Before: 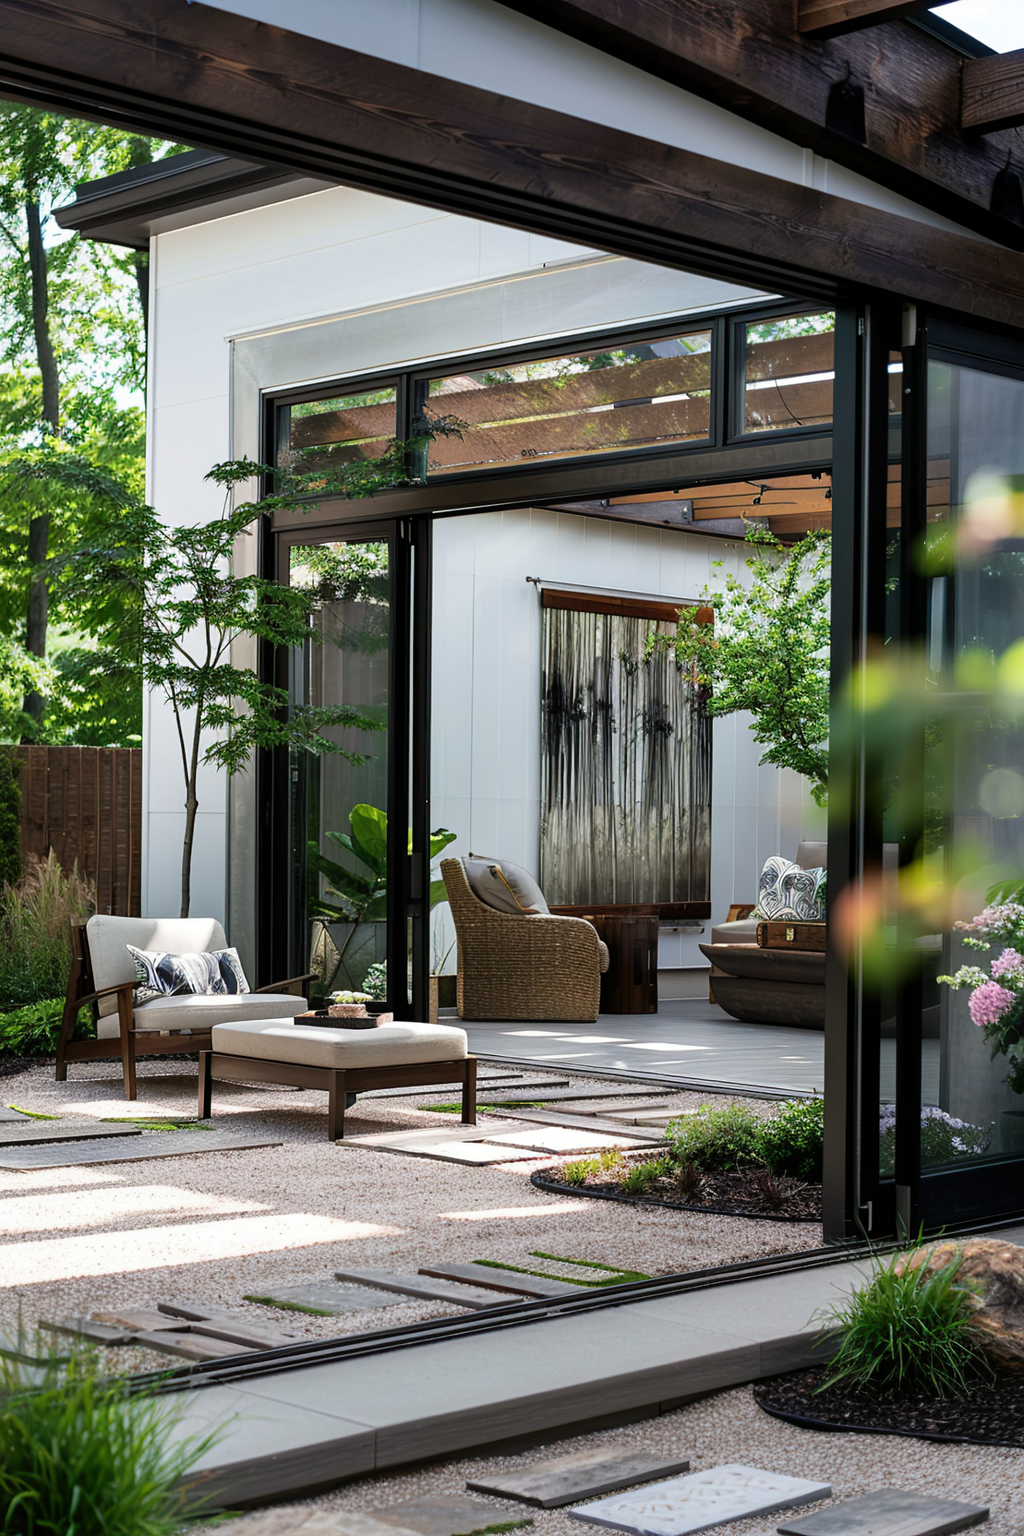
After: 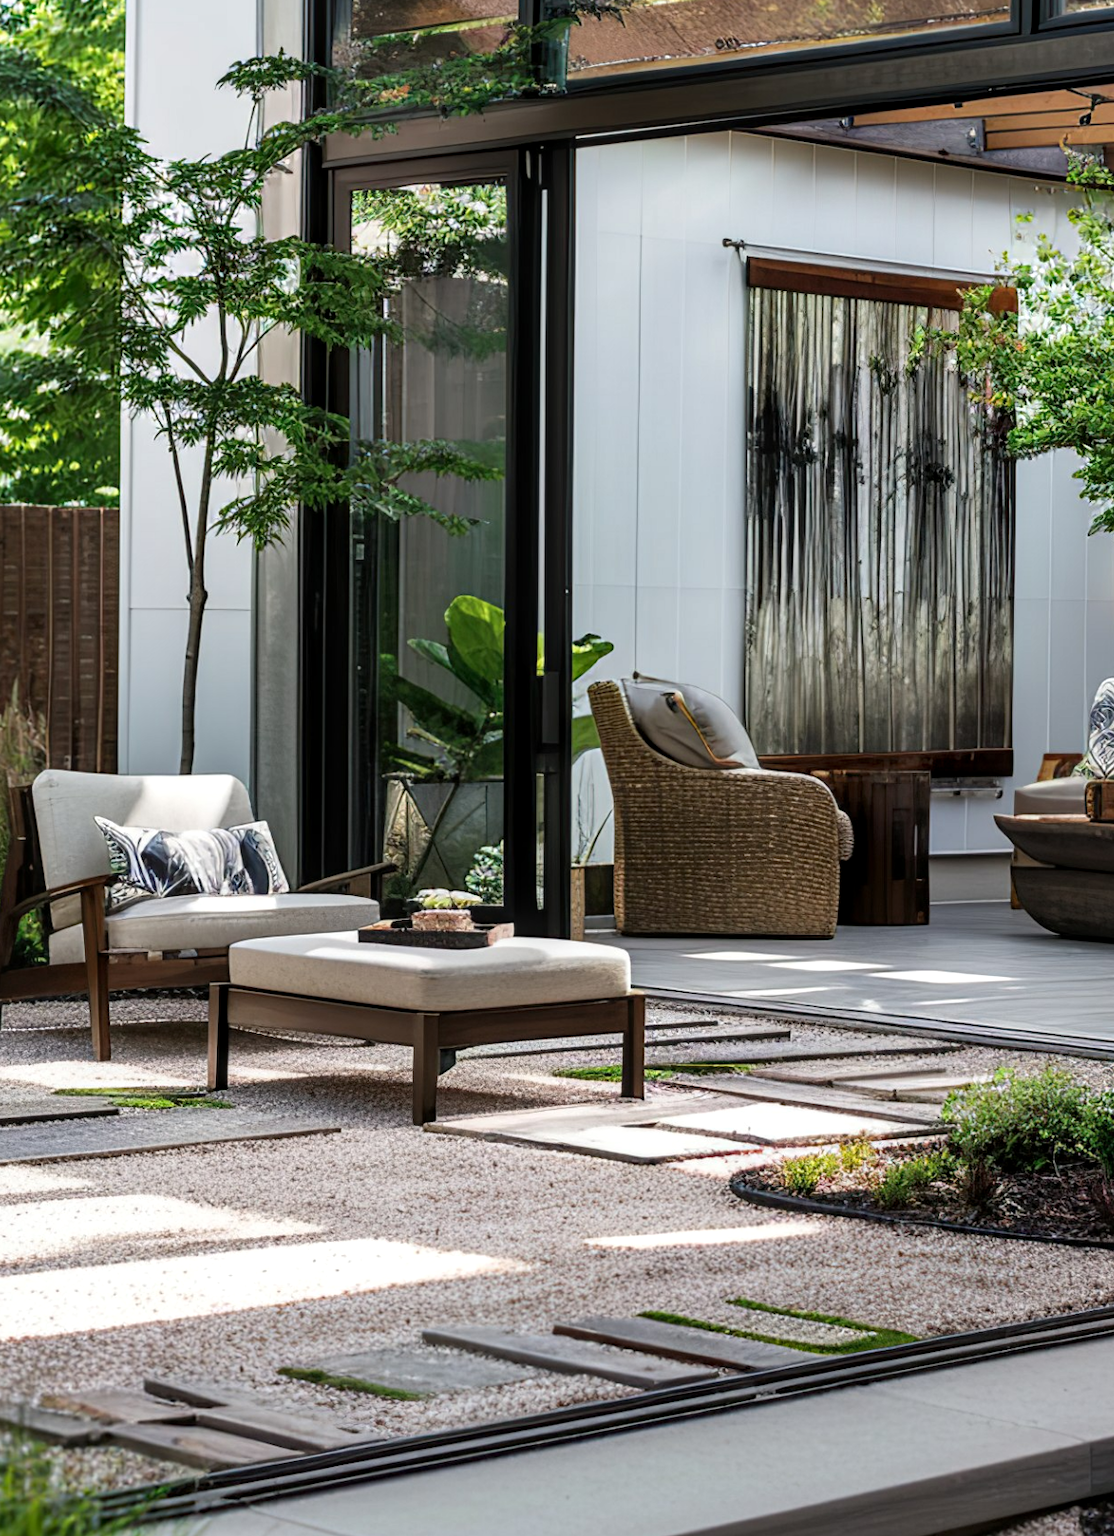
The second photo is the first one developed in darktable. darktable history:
white balance: emerald 1
tone equalizer: on, module defaults
crop: left 6.488%, top 27.668%, right 24.183%, bottom 8.656%
local contrast: on, module defaults
